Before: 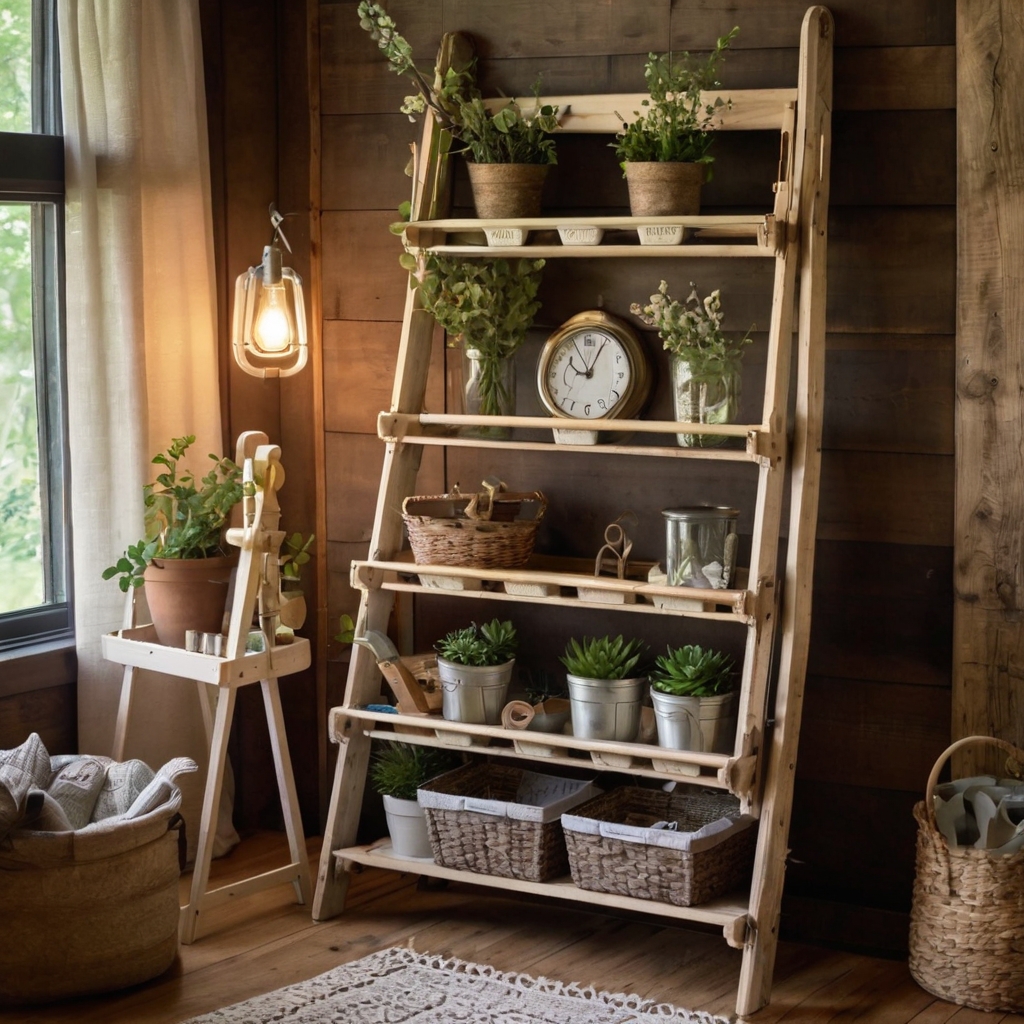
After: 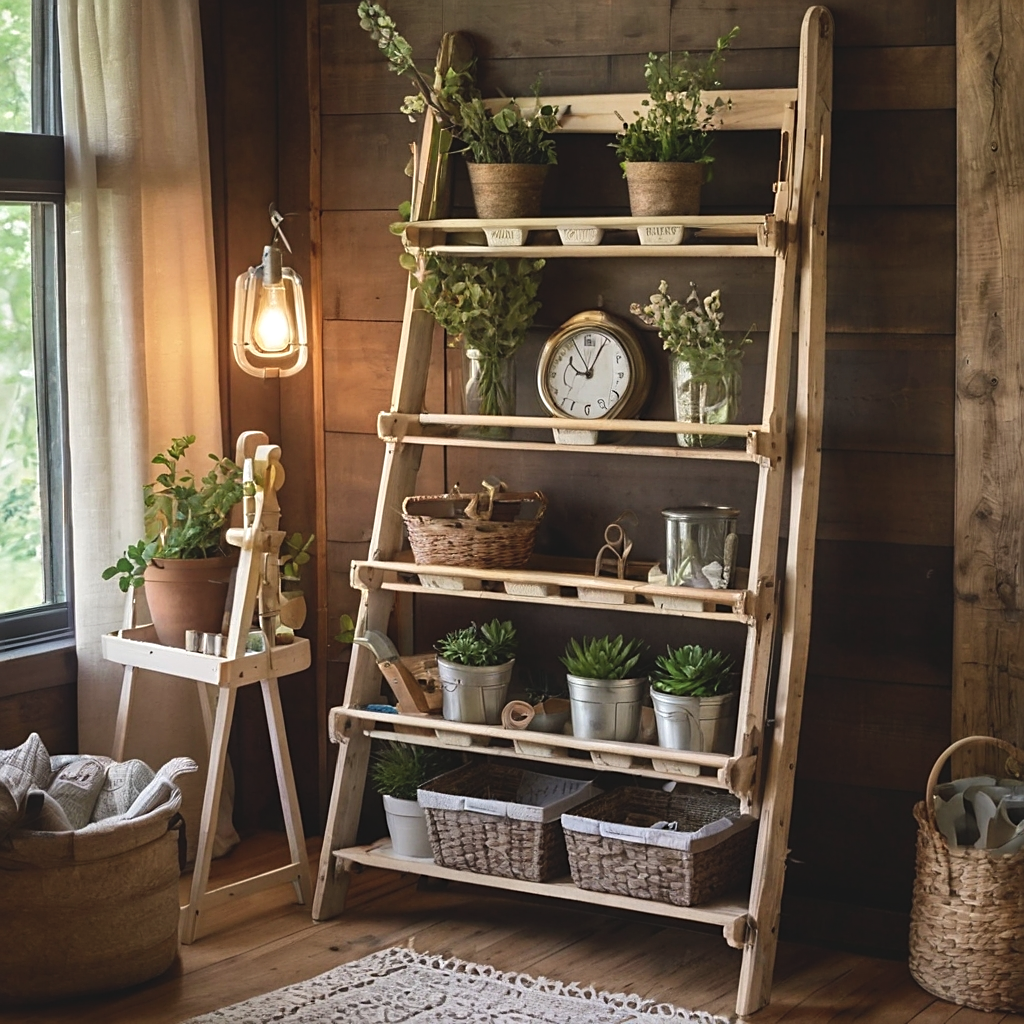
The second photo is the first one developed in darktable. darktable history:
exposure: black level correction -0.008, exposure 0.069 EV, compensate highlight preservation false
sharpen: on, module defaults
